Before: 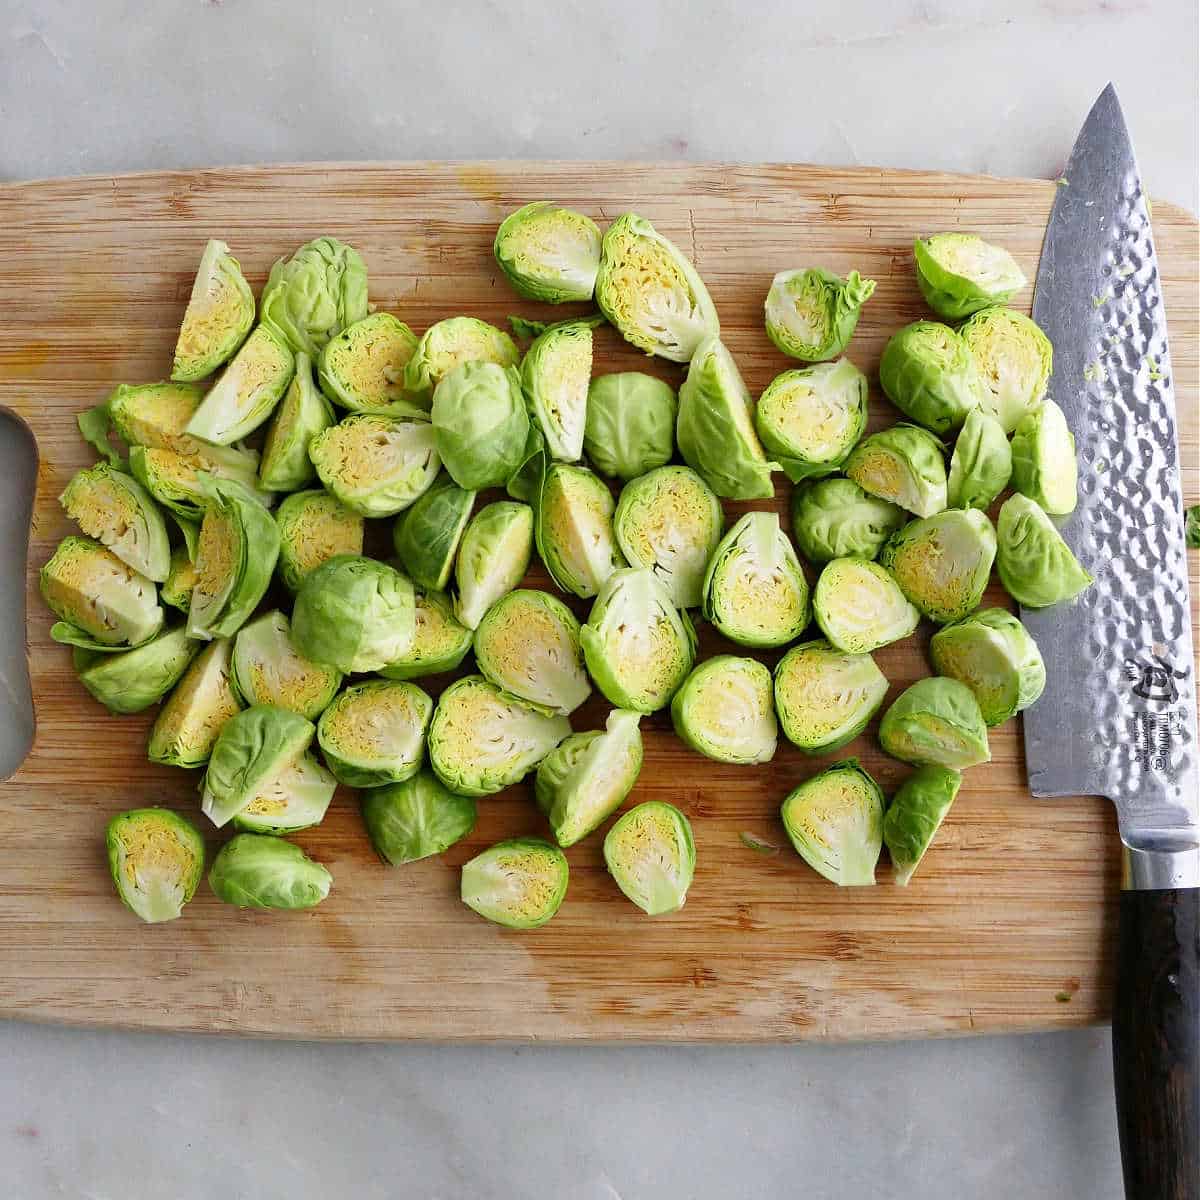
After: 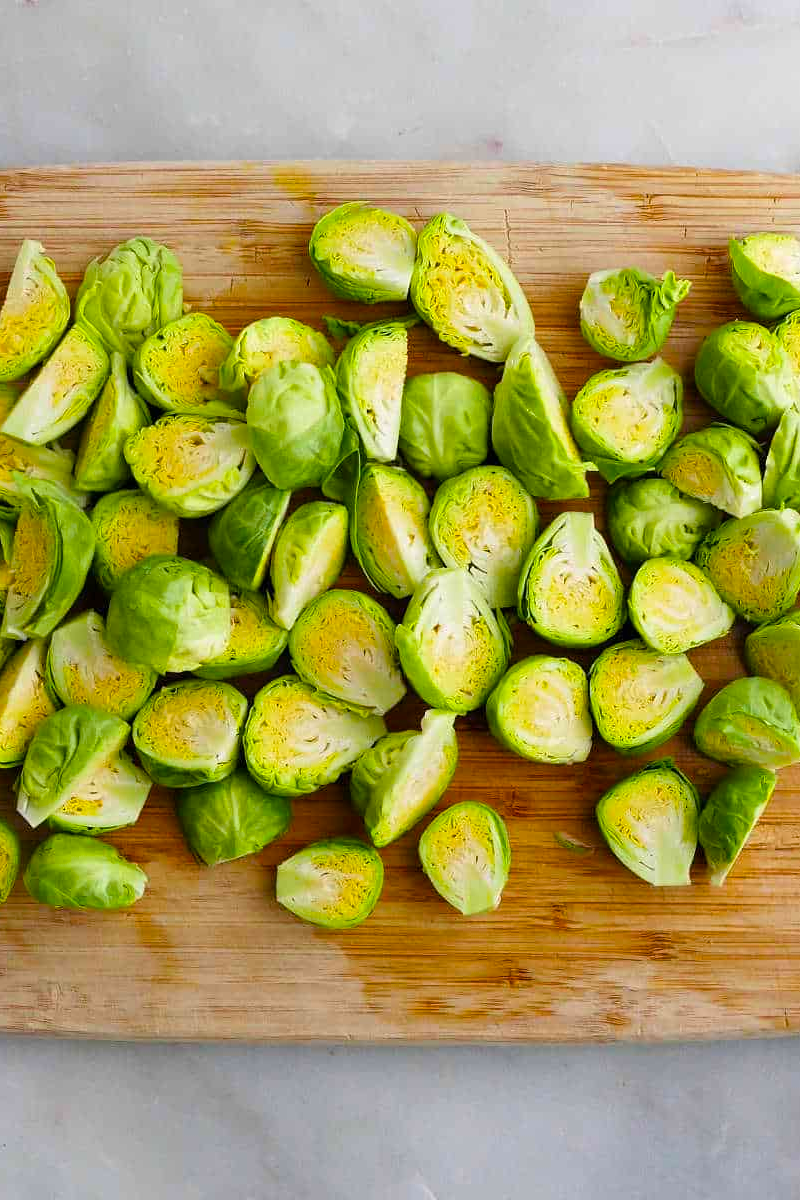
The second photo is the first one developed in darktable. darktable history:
crop and rotate: left 15.446%, right 17.836%
color balance rgb: linear chroma grading › global chroma 10%, perceptual saturation grading › global saturation 30%, global vibrance 10%
